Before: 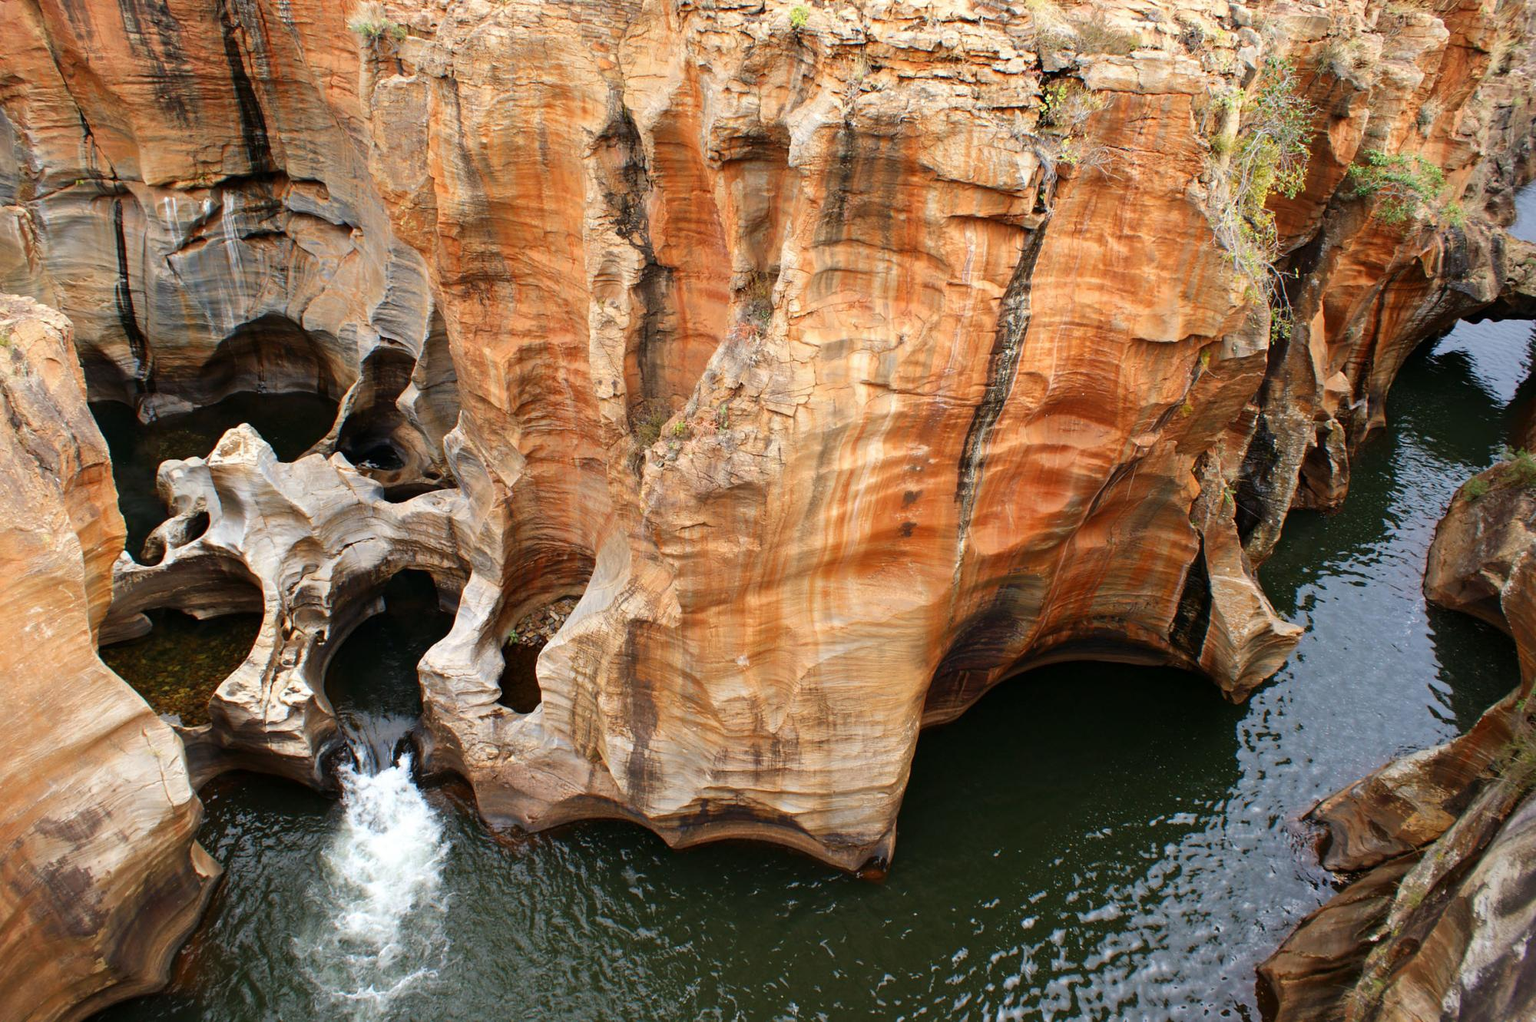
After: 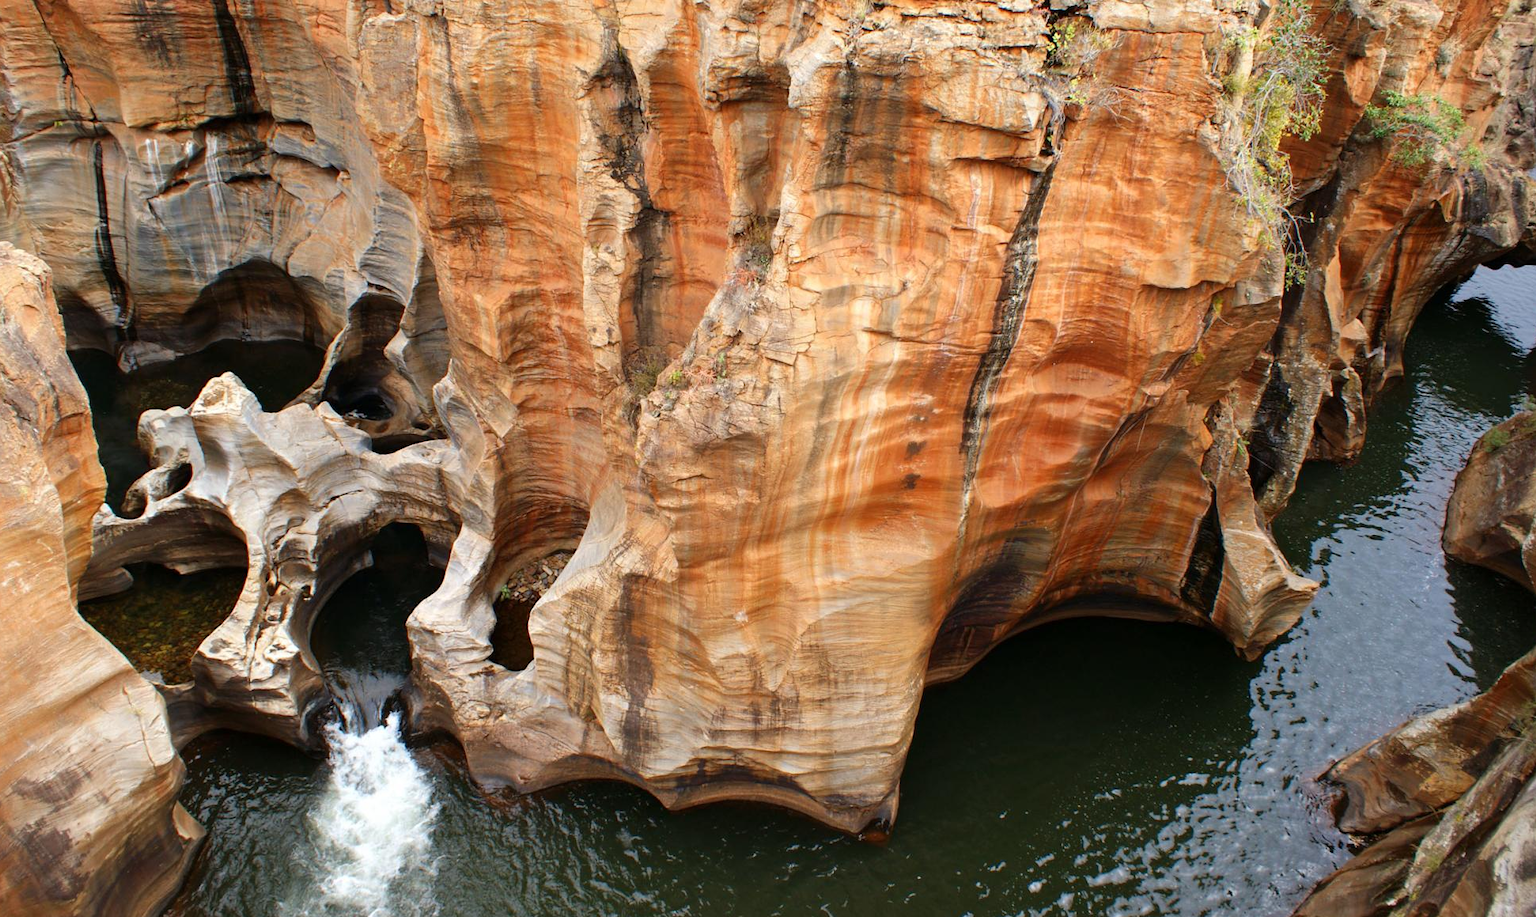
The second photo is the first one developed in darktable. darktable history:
tone equalizer: on, module defaults
crop: left 1.507%, top 6.147%, right 1.379%, bottom 6.637%
